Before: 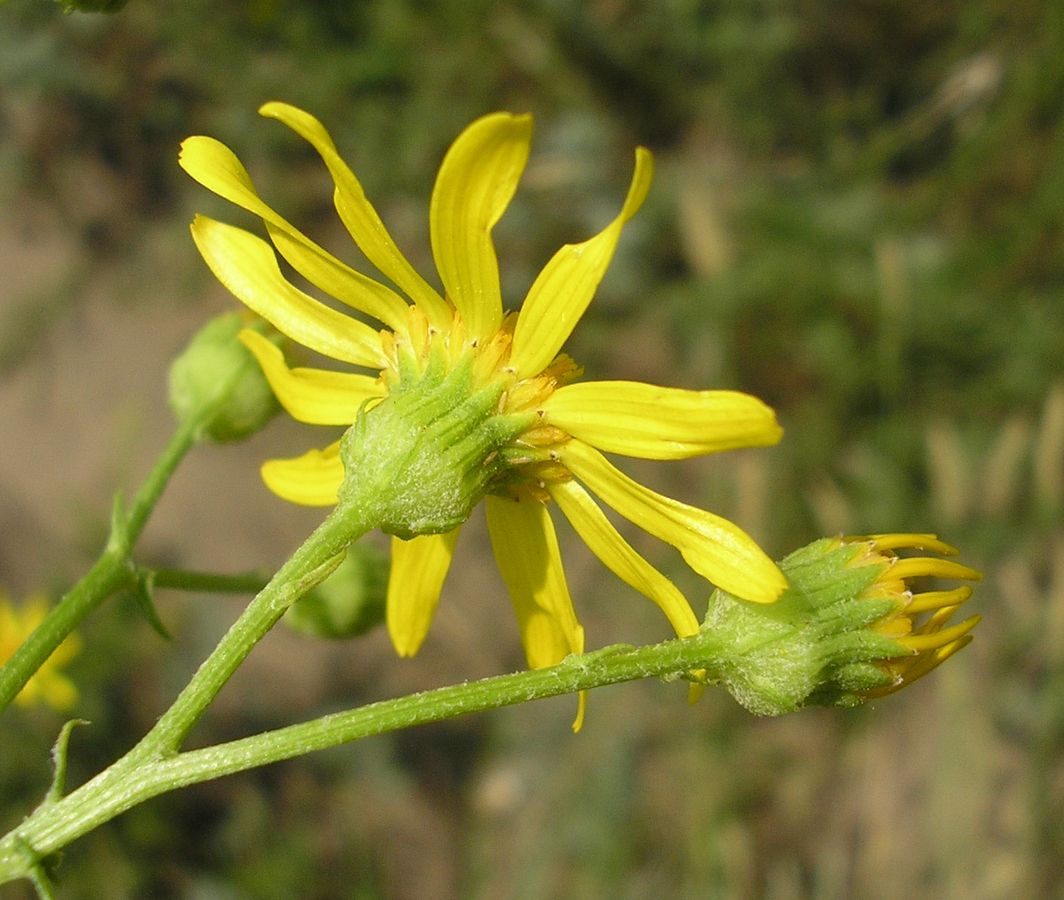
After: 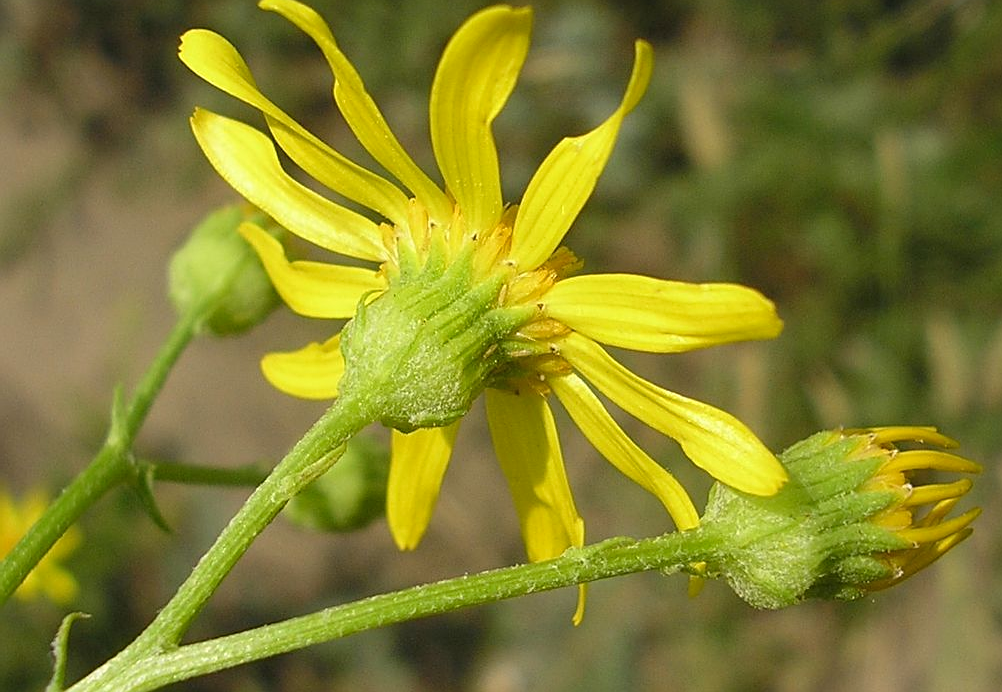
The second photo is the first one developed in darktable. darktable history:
crop and rotate: angle 0.041°, top 11.894%, right 5.677%, bottom 11.139%
sharpen: amount 0.495
color balance rgb: perceptual saturation grading › global saturation 0.711%, global vibrance -1.212%, saturation formula JzAzBz (2021)
